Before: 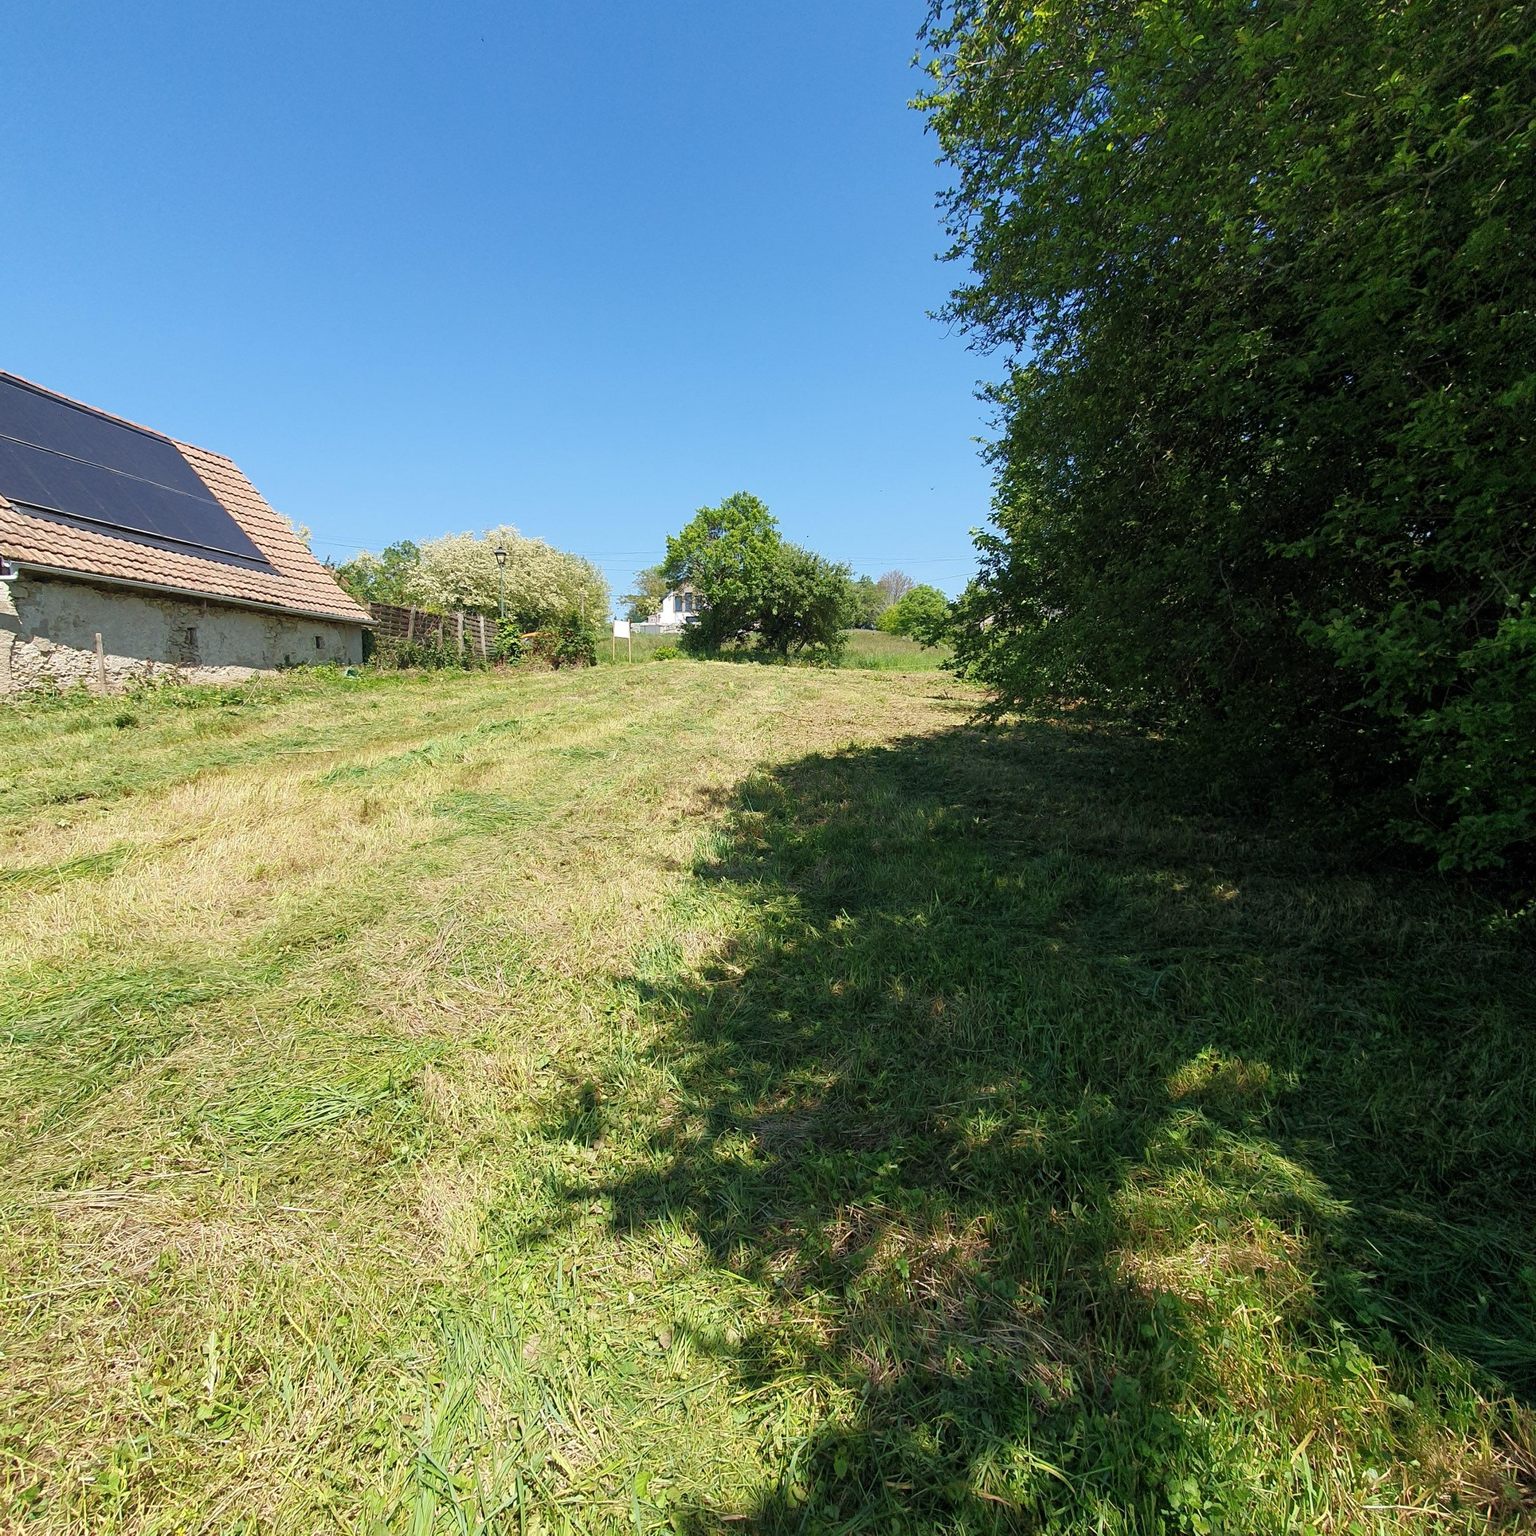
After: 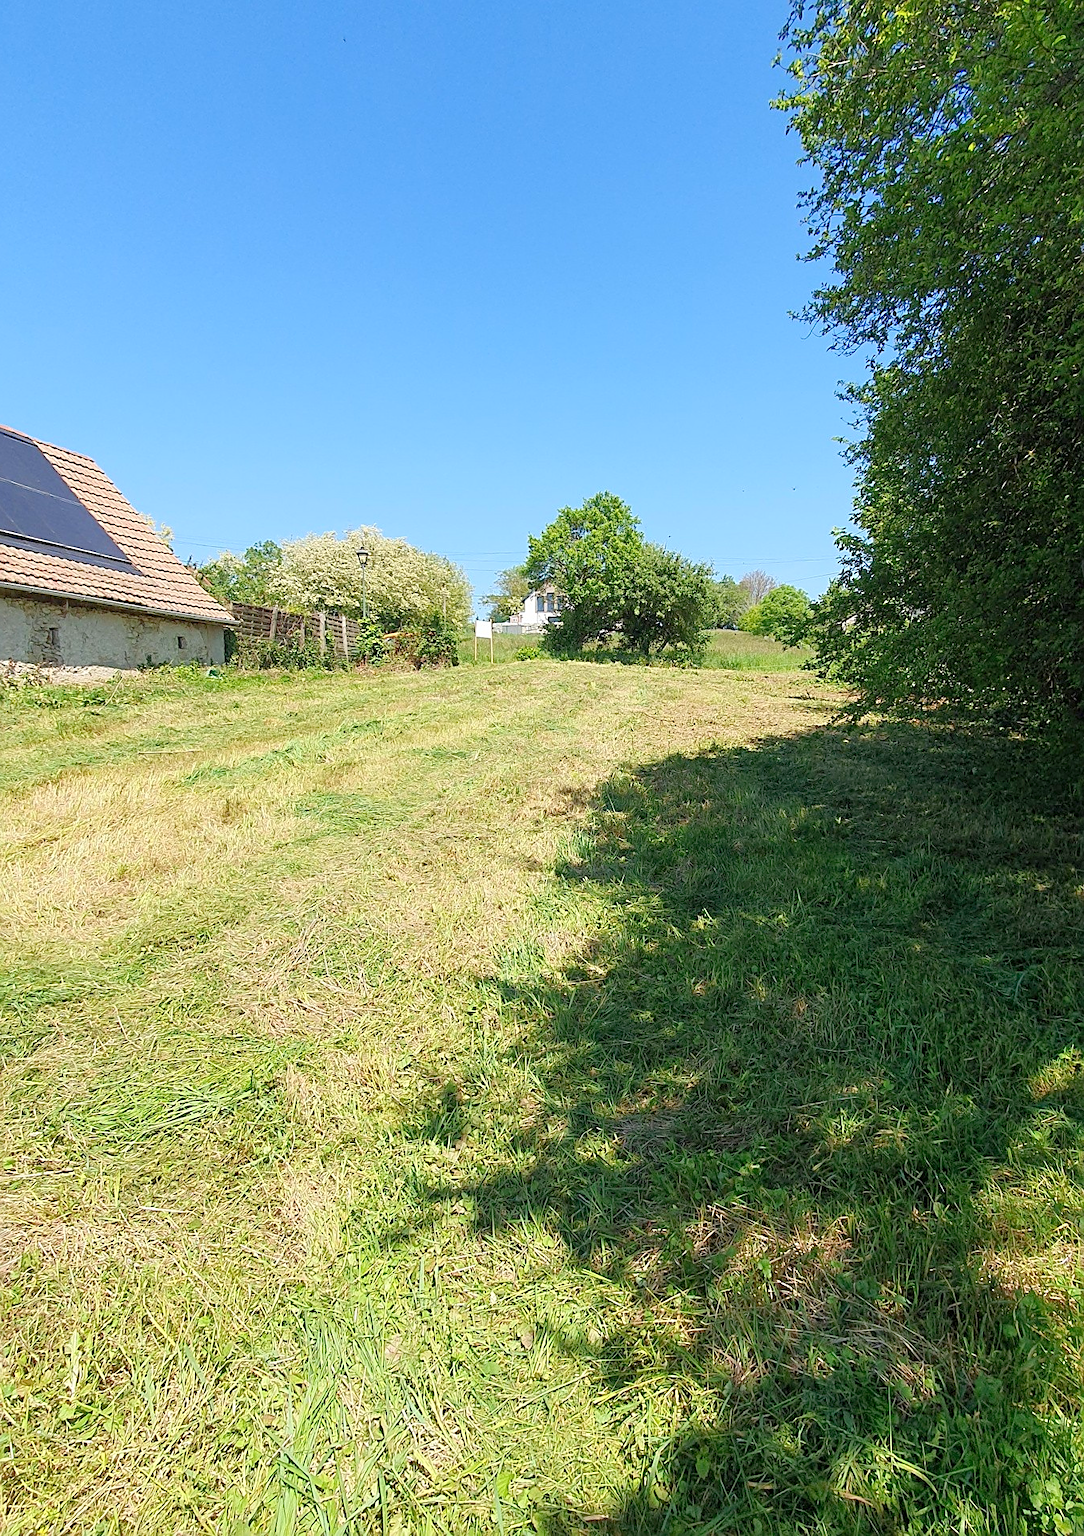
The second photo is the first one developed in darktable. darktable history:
levels: levels [0, 0.445, 1]
sharpen: on, module defaults
crop and rotate: left 9.018%, right 20.348%
